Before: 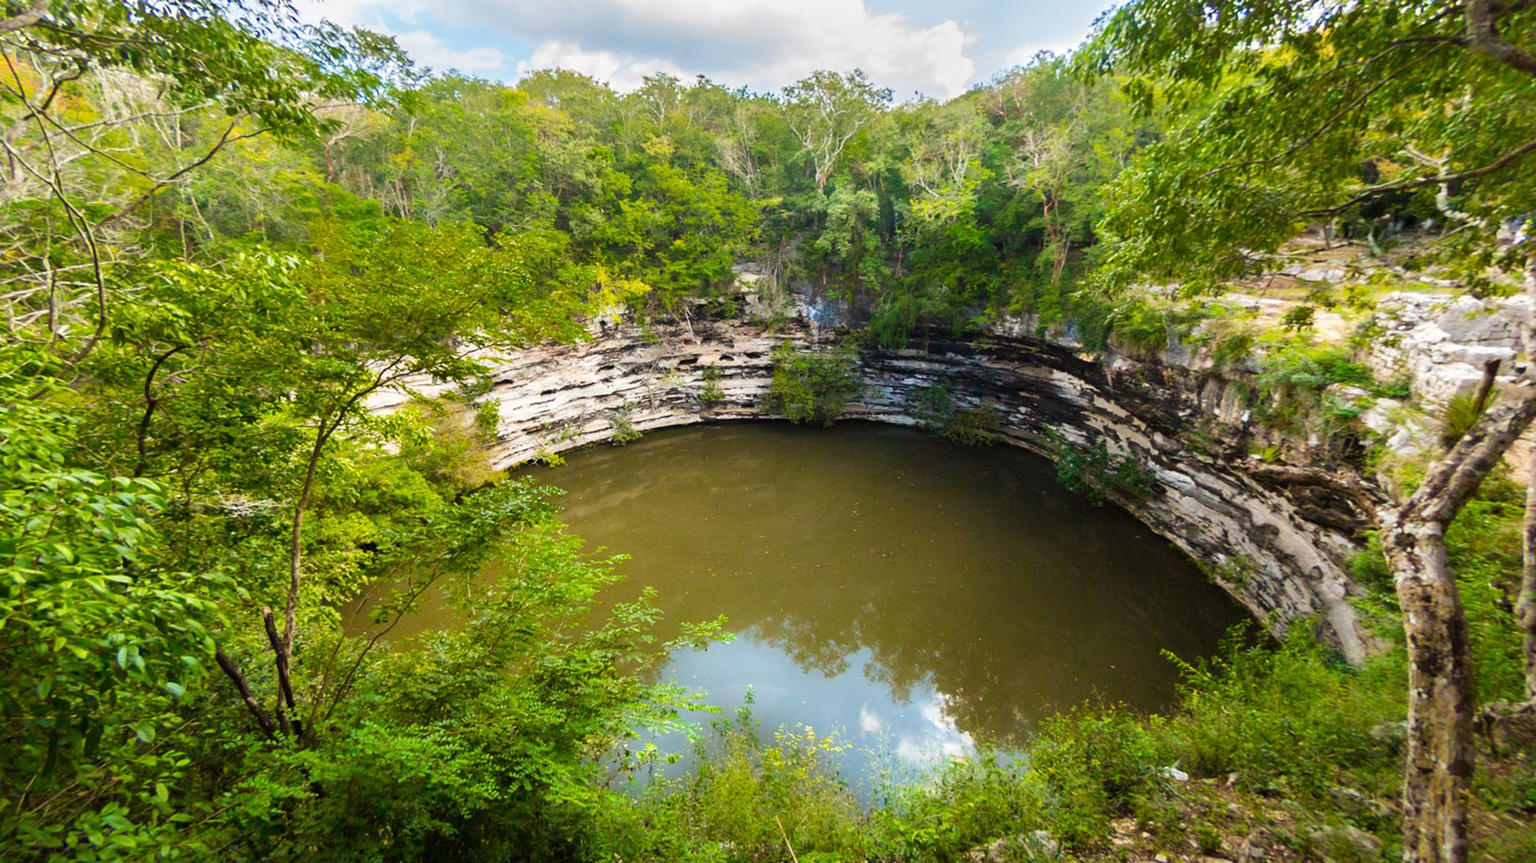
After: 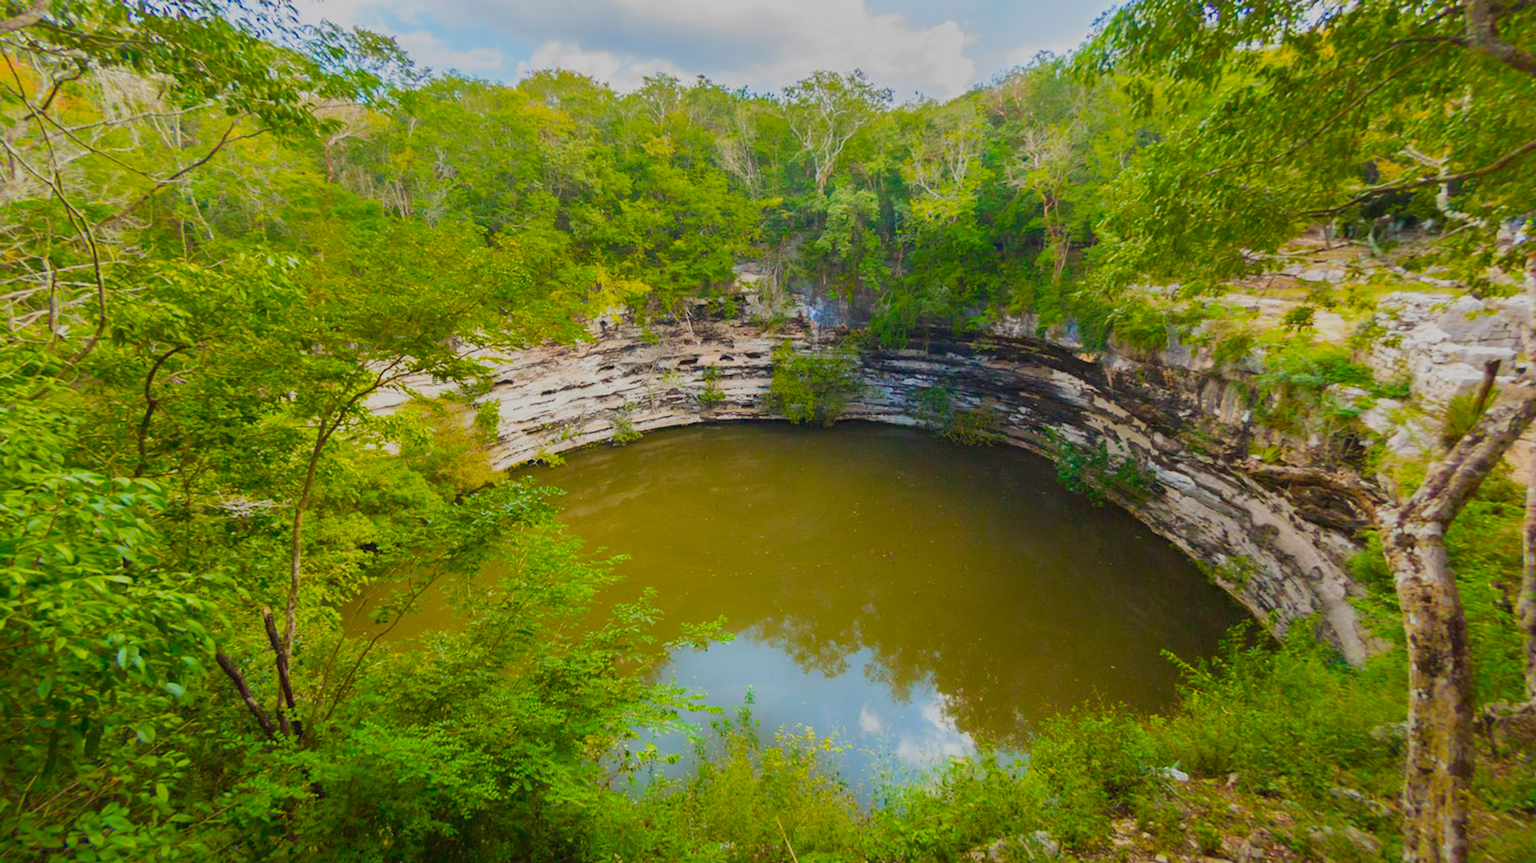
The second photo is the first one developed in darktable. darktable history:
color balance rgb: perceptual saturation grading › global saturation 25.621%, contrast -29.446%
